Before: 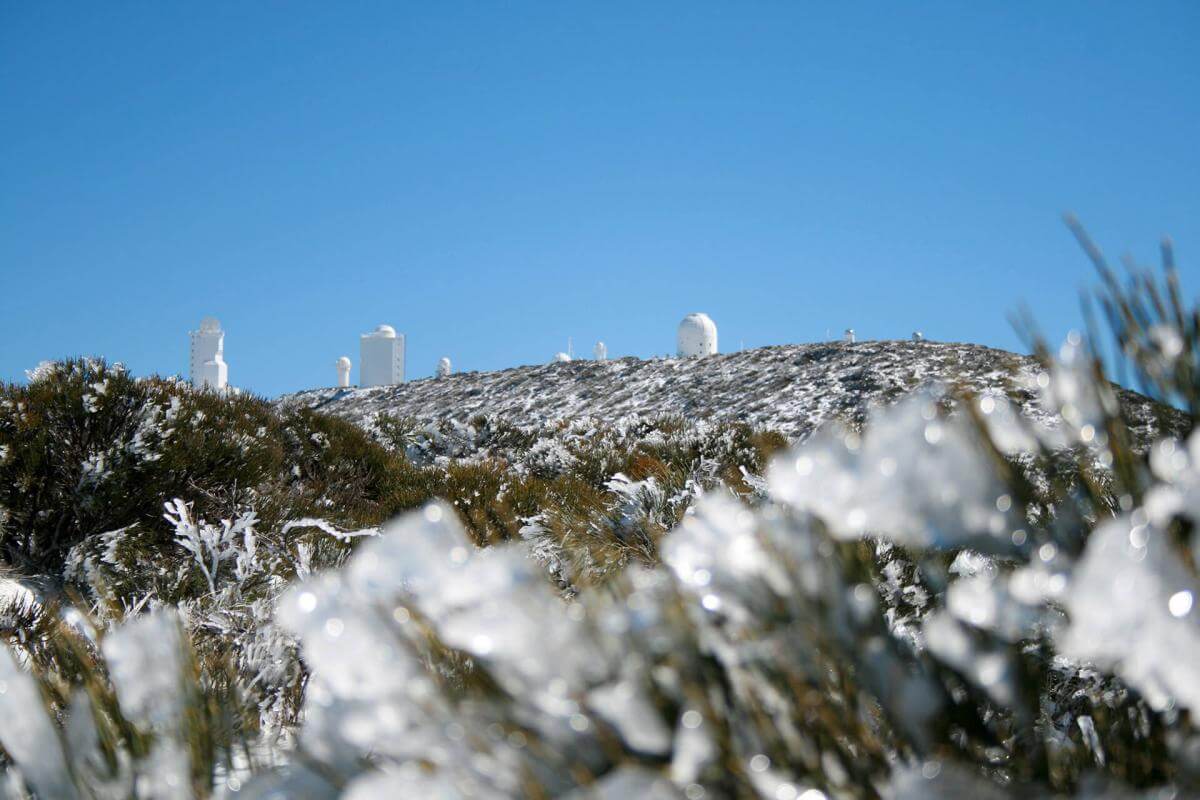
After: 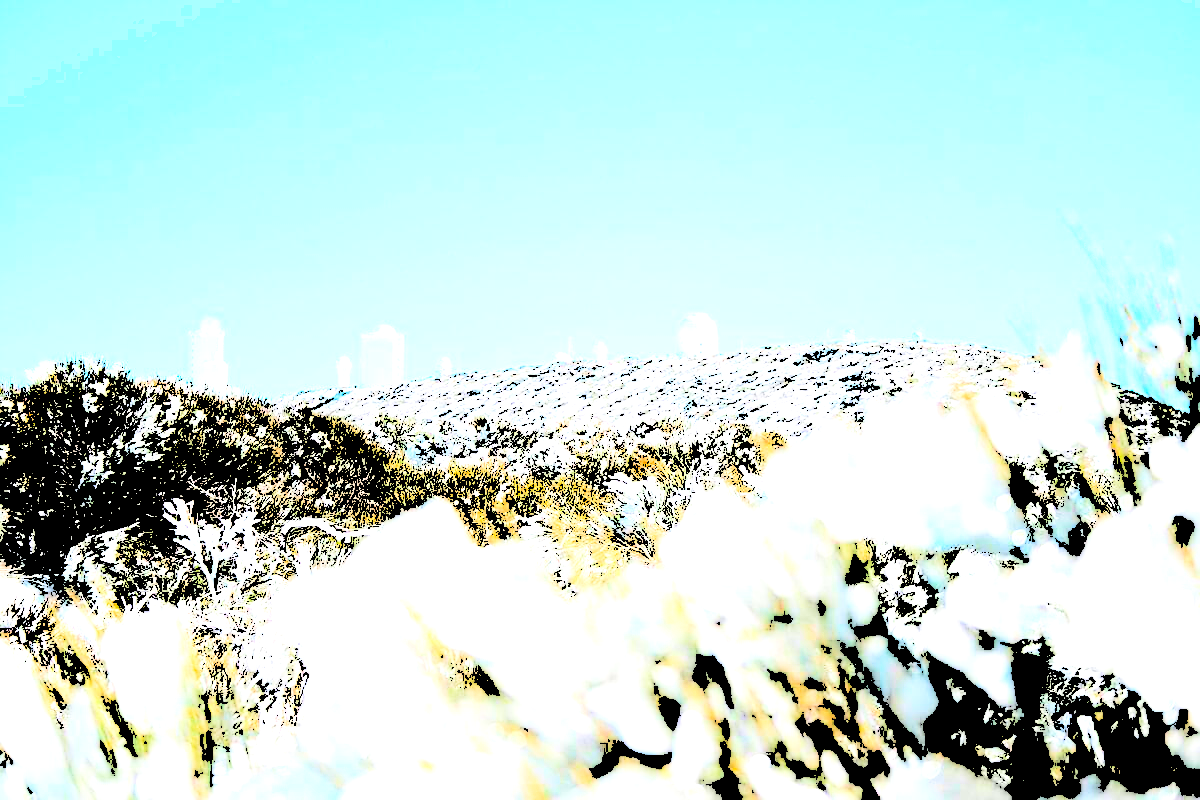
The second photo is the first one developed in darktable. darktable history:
levels: levels [0.246, 0.246, 0.506]
sigmoid: contrast 1.05, skew -0.15
shadows and highlights: radius 93.07, shadows -14.46, white point adjustment 0.23, highlights 31.48, compress 48.23%, highlights color adjustment 52.79%, soften with gaussian
sharpen: on, module defaults
